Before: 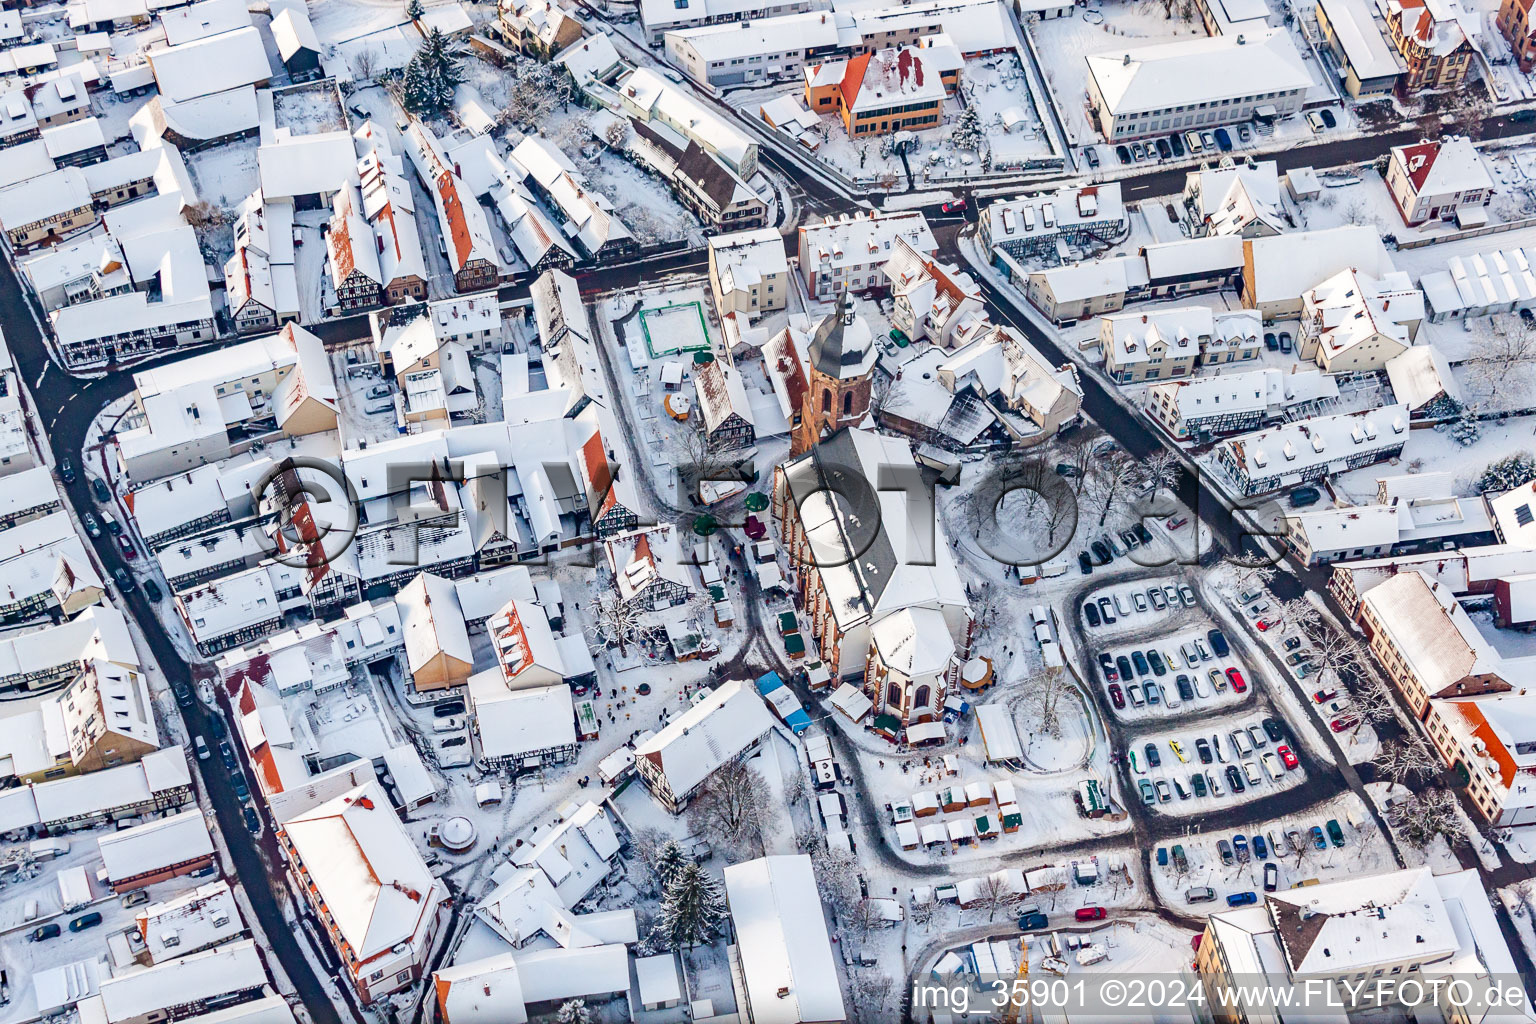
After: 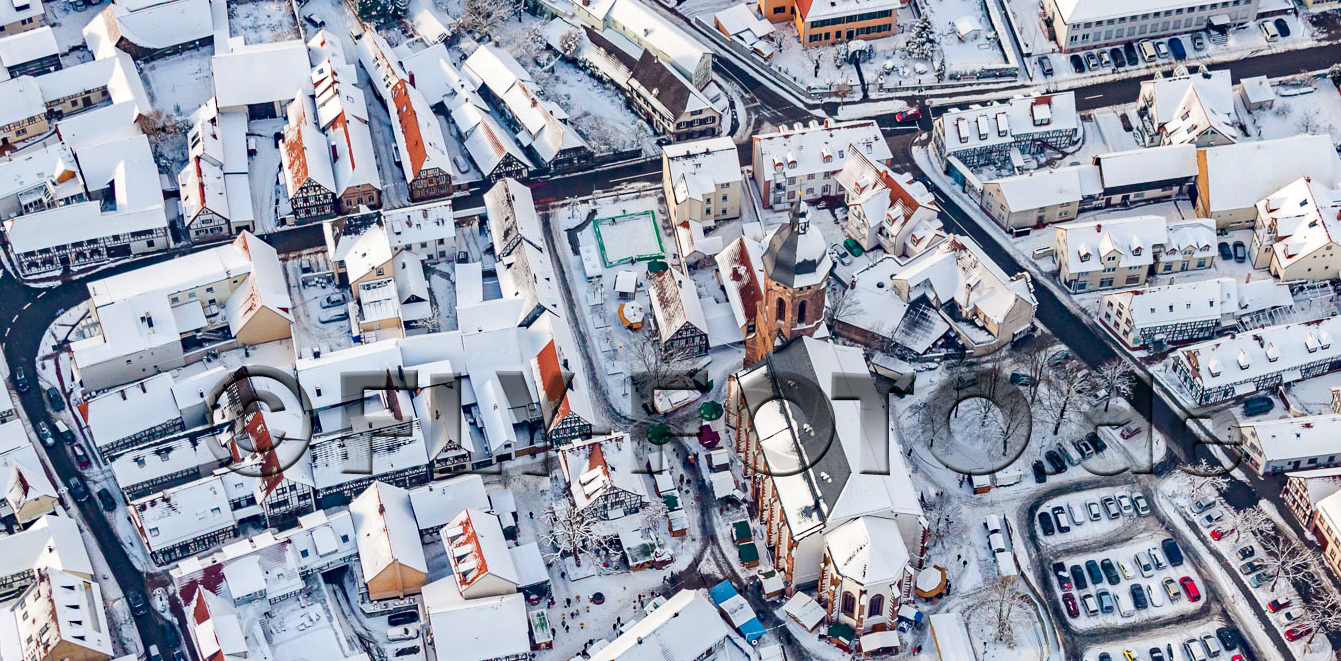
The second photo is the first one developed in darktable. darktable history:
haze removal: compatibility mode true, adaptive false
crop: left 3.015%, top 8.969%, right 9.647%, bottom 26.457%
